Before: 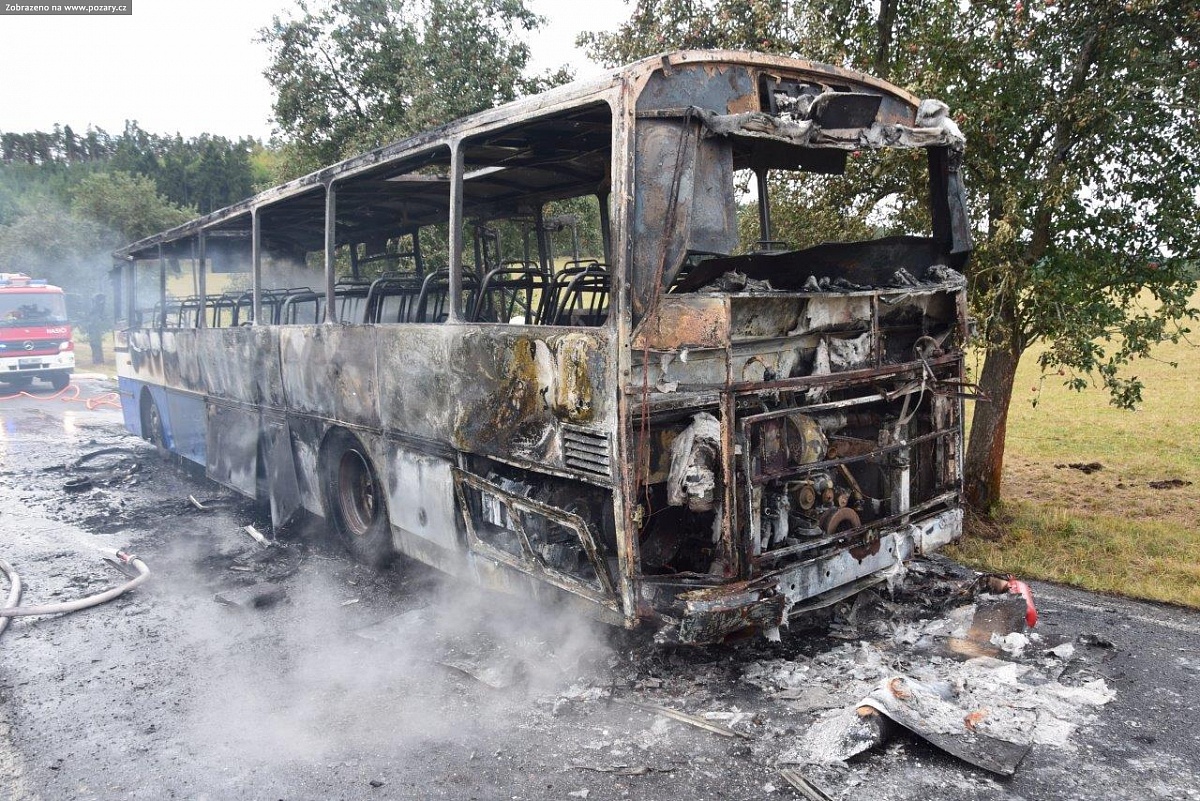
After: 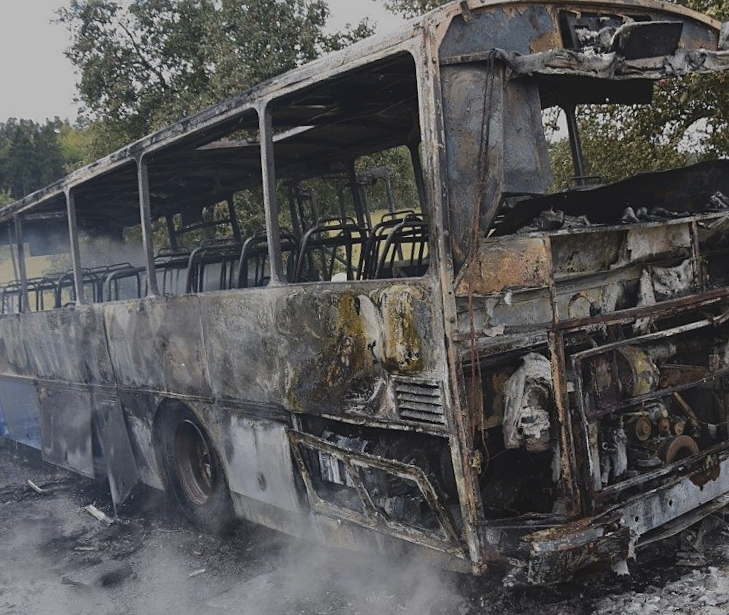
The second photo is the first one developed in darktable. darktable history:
sharpen: amount 0.2
crop: left 16.202%, top 11.208%, right 26.045%, bottom 20.557%
rotate and perspective: rotation -4.98°, automatic cropping off
exposure: black level correction -0.016, exposure -1.018 EV, compensate highlight preservation false
color contrast: green-magenta contrast 0.8, blue-yellow contrast 1.1, unbound 0
